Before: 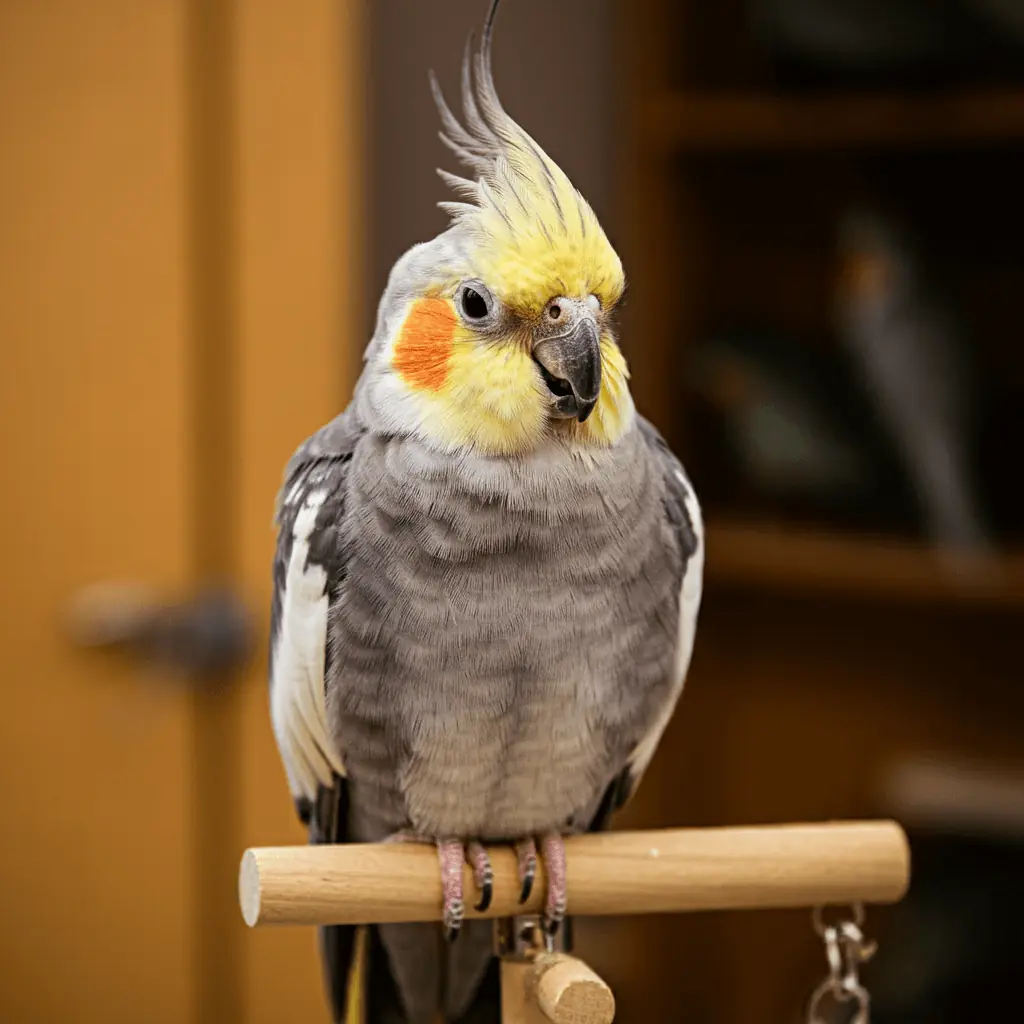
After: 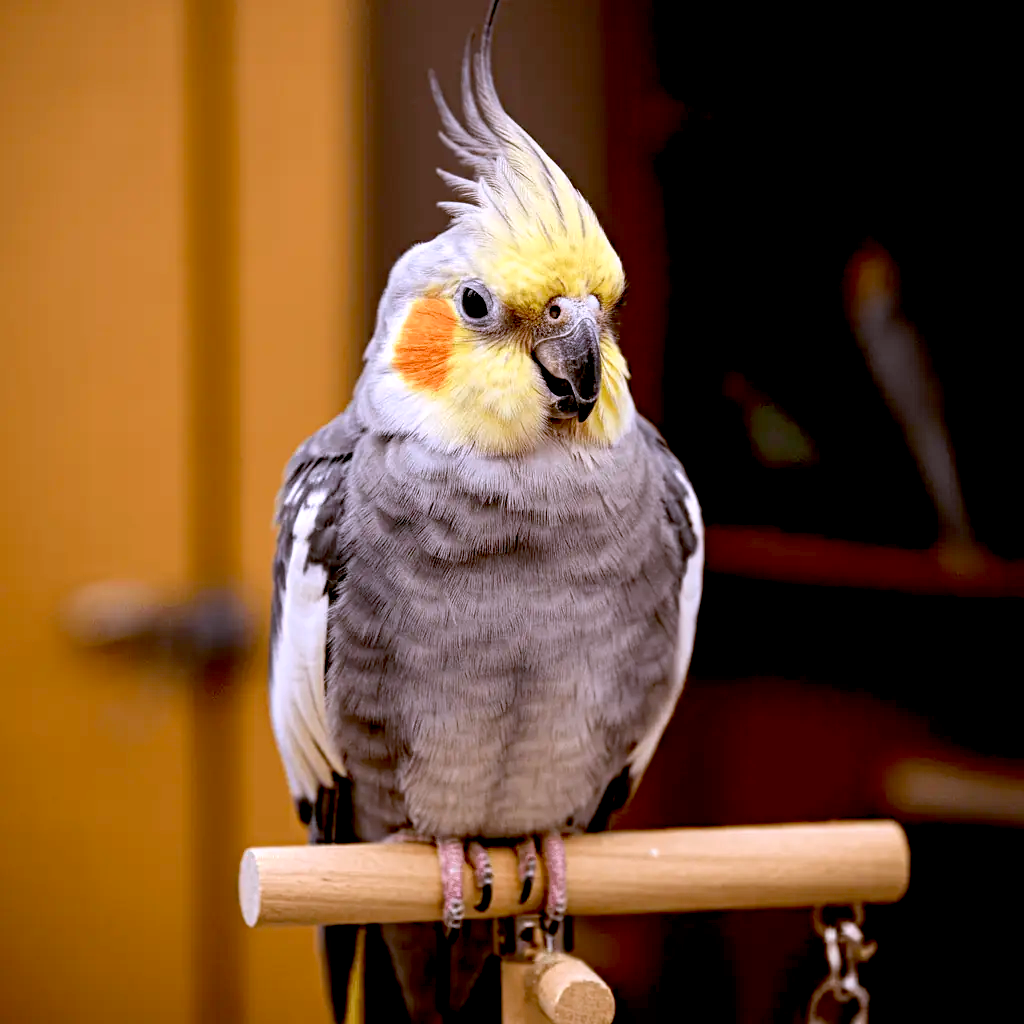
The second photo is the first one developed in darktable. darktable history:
rotate and perspective: automatic cropping off
exposure: black level correction 0.025, exposure 0.182 EV, compensate highlight preservation false
white balance: red 1.05, blue 1.072
color calibration: illuminant as shot in camera, x 0.366, y 0.378, temperature 4425.7 K, saturation algorithm version 1 (2020)
